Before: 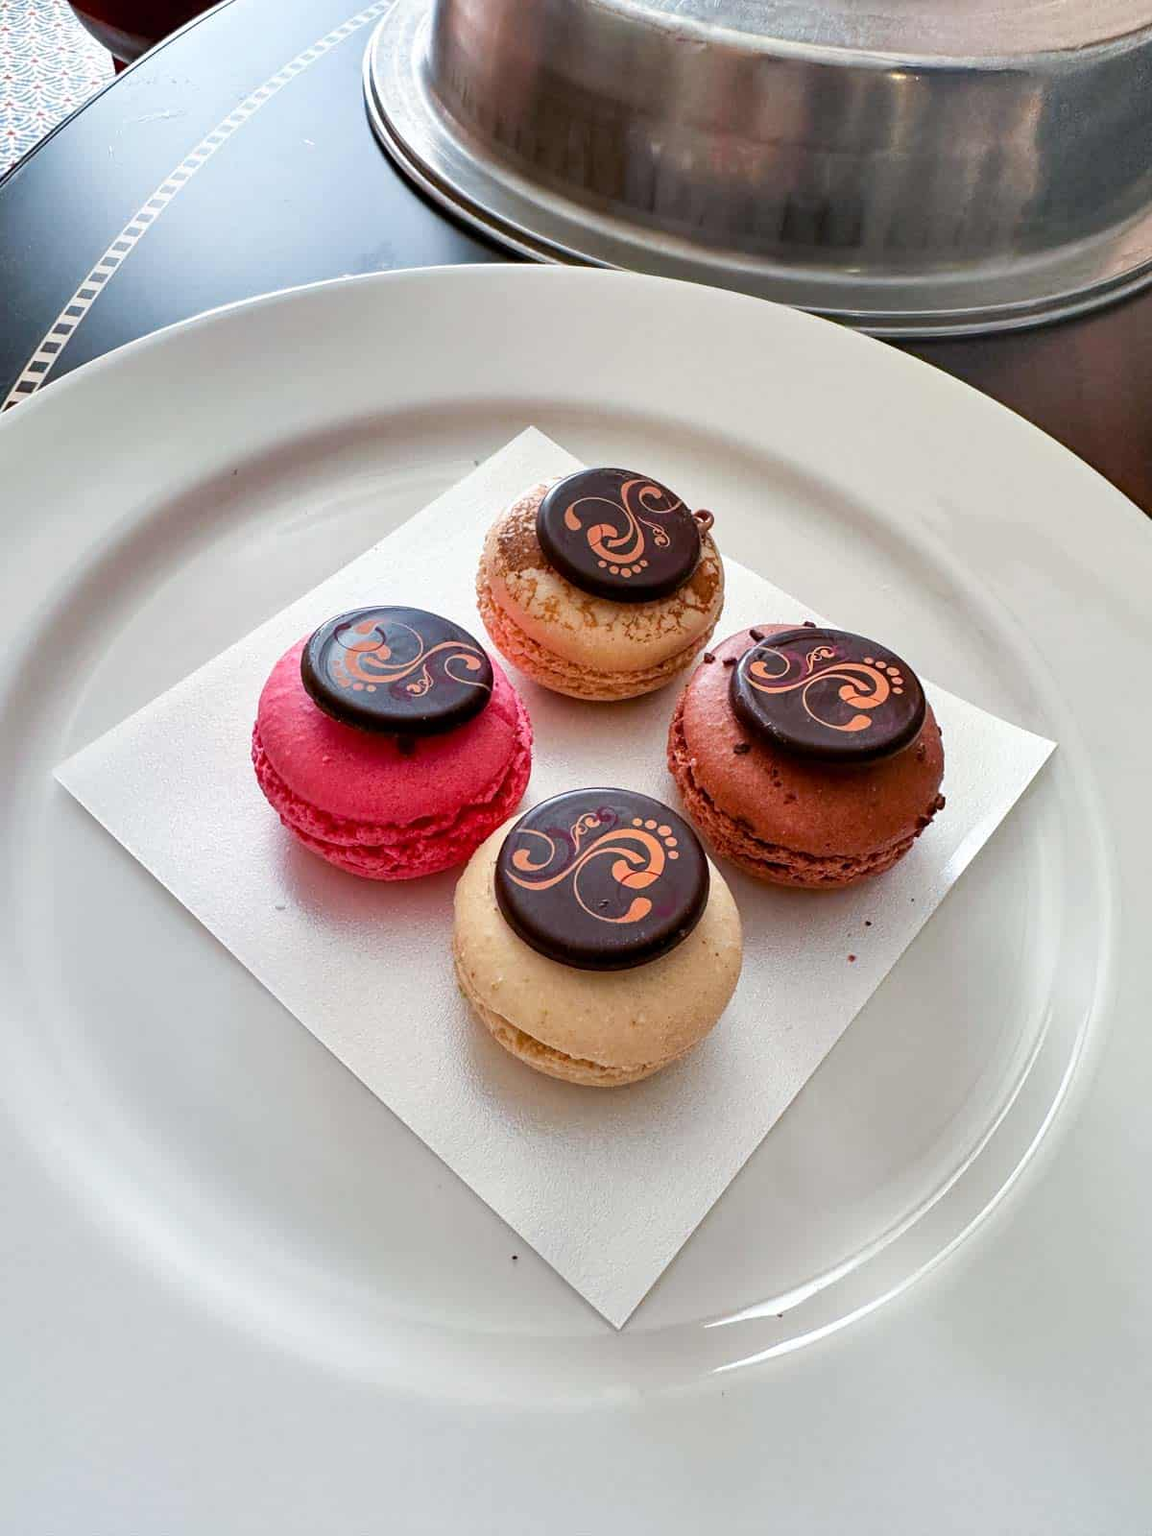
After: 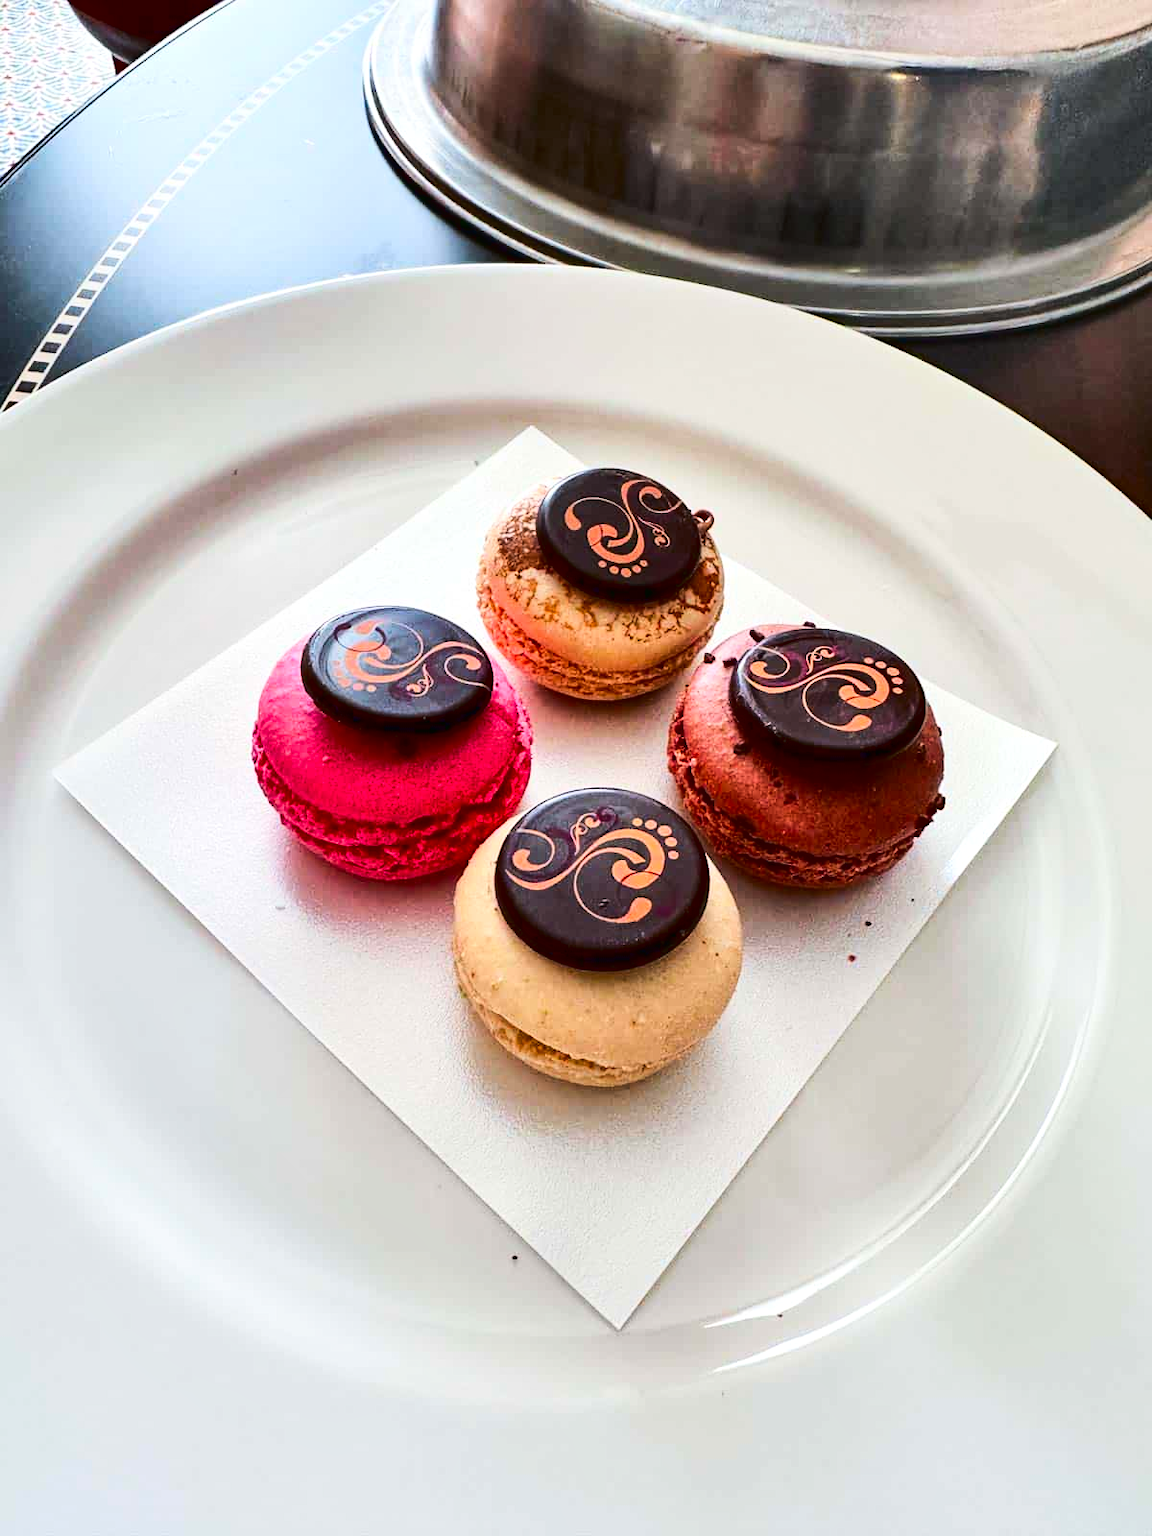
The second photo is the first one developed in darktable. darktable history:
contrast brightness saturation: contrast 0.132, brightness -0.059, saturation 0.163
tone curve: curves: ch0 [(0, 0.023) (0.103, 0.087) (0.295, 0.297) (0.445, 0.531) (0.553, 0.665) (0.735, 0.843) (0.994, 1)]; ch1 [(0, 0) (0.414, 0.395) (0.447, 0.447) (0.485, 0.495) (0.512, 0.523) (0.542, 0.581) (0.581, 0.632) (0.646, 0.715) (1, 1)]; ch2 [(0, 0) (0.369, 0.388) (0.449, 0.431) (0.478, 0.471) (0.516, 0.517) (0.579, 0.624) (0.674, 0.775) (1, 1)], color space Lab, linked channels, preserve colors none
local contrast: mode bilateral grid, contrast 20, coarseness 50, detail 119%, midtone range 0.2
